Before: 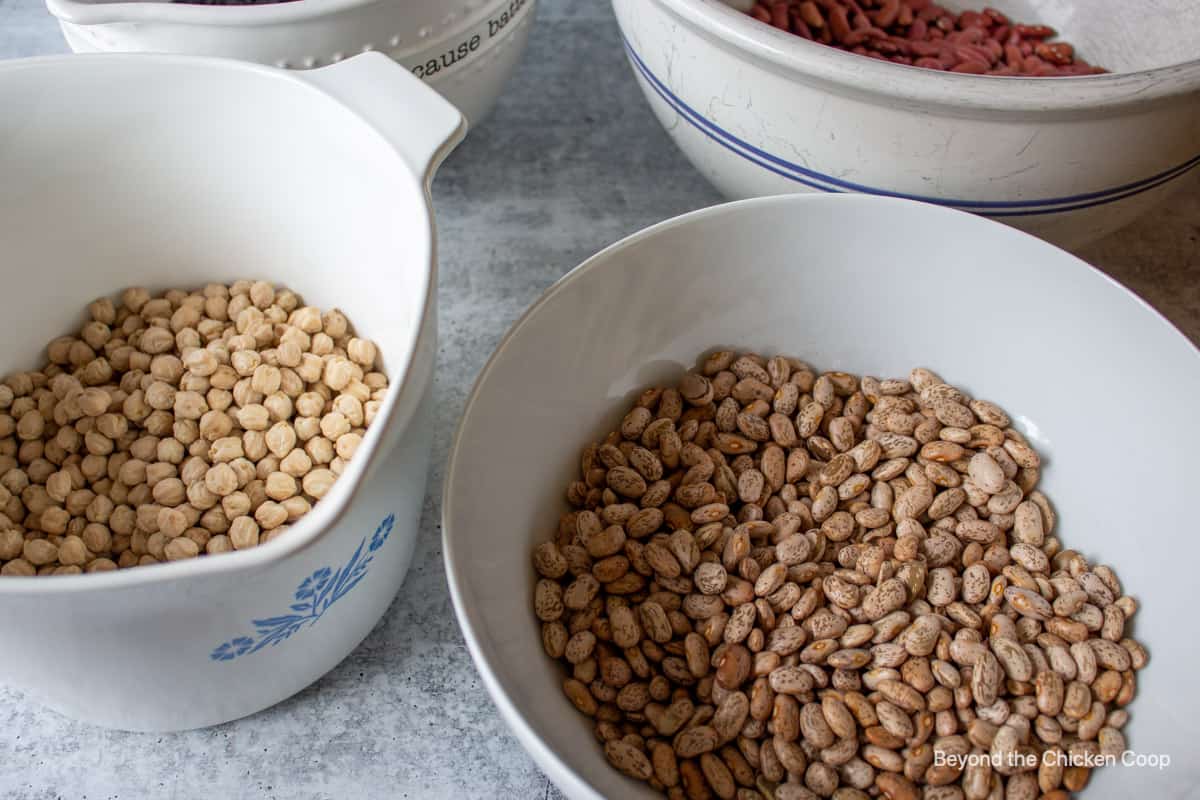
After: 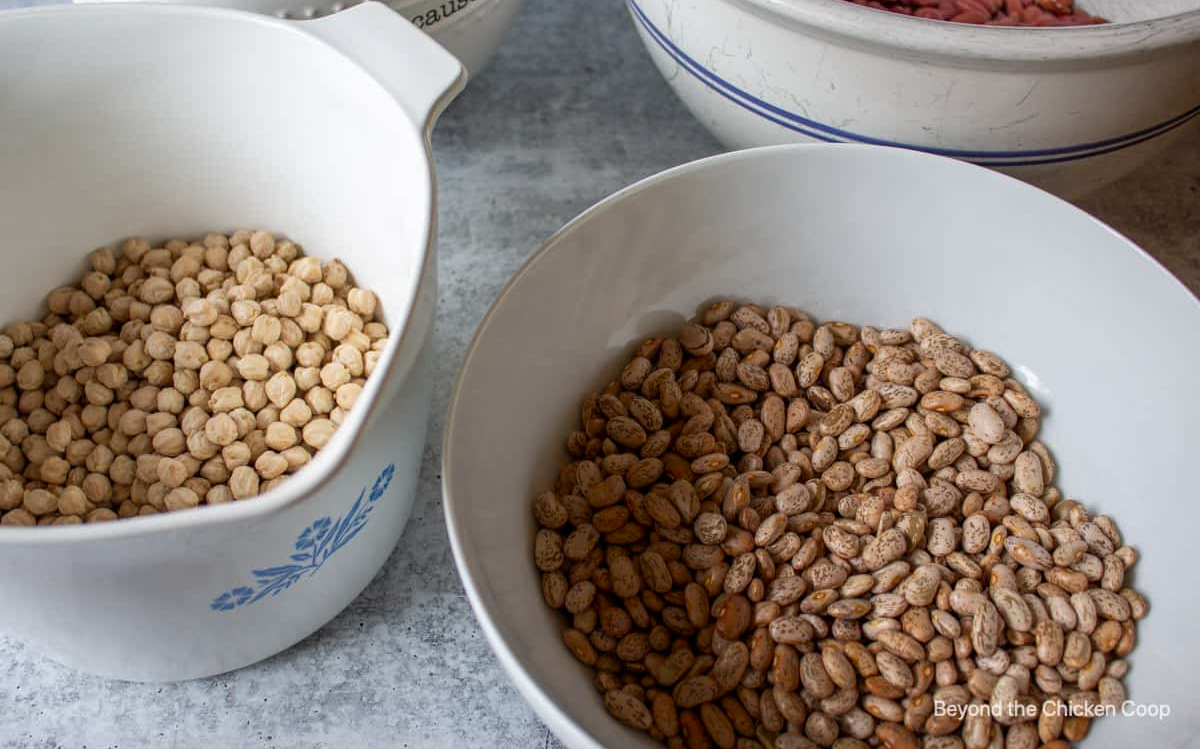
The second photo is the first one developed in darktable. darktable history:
shadows and highlights: shadows -87.92, highlights -35.95, soften with gaussian
crop and rotate: top 6.264%
